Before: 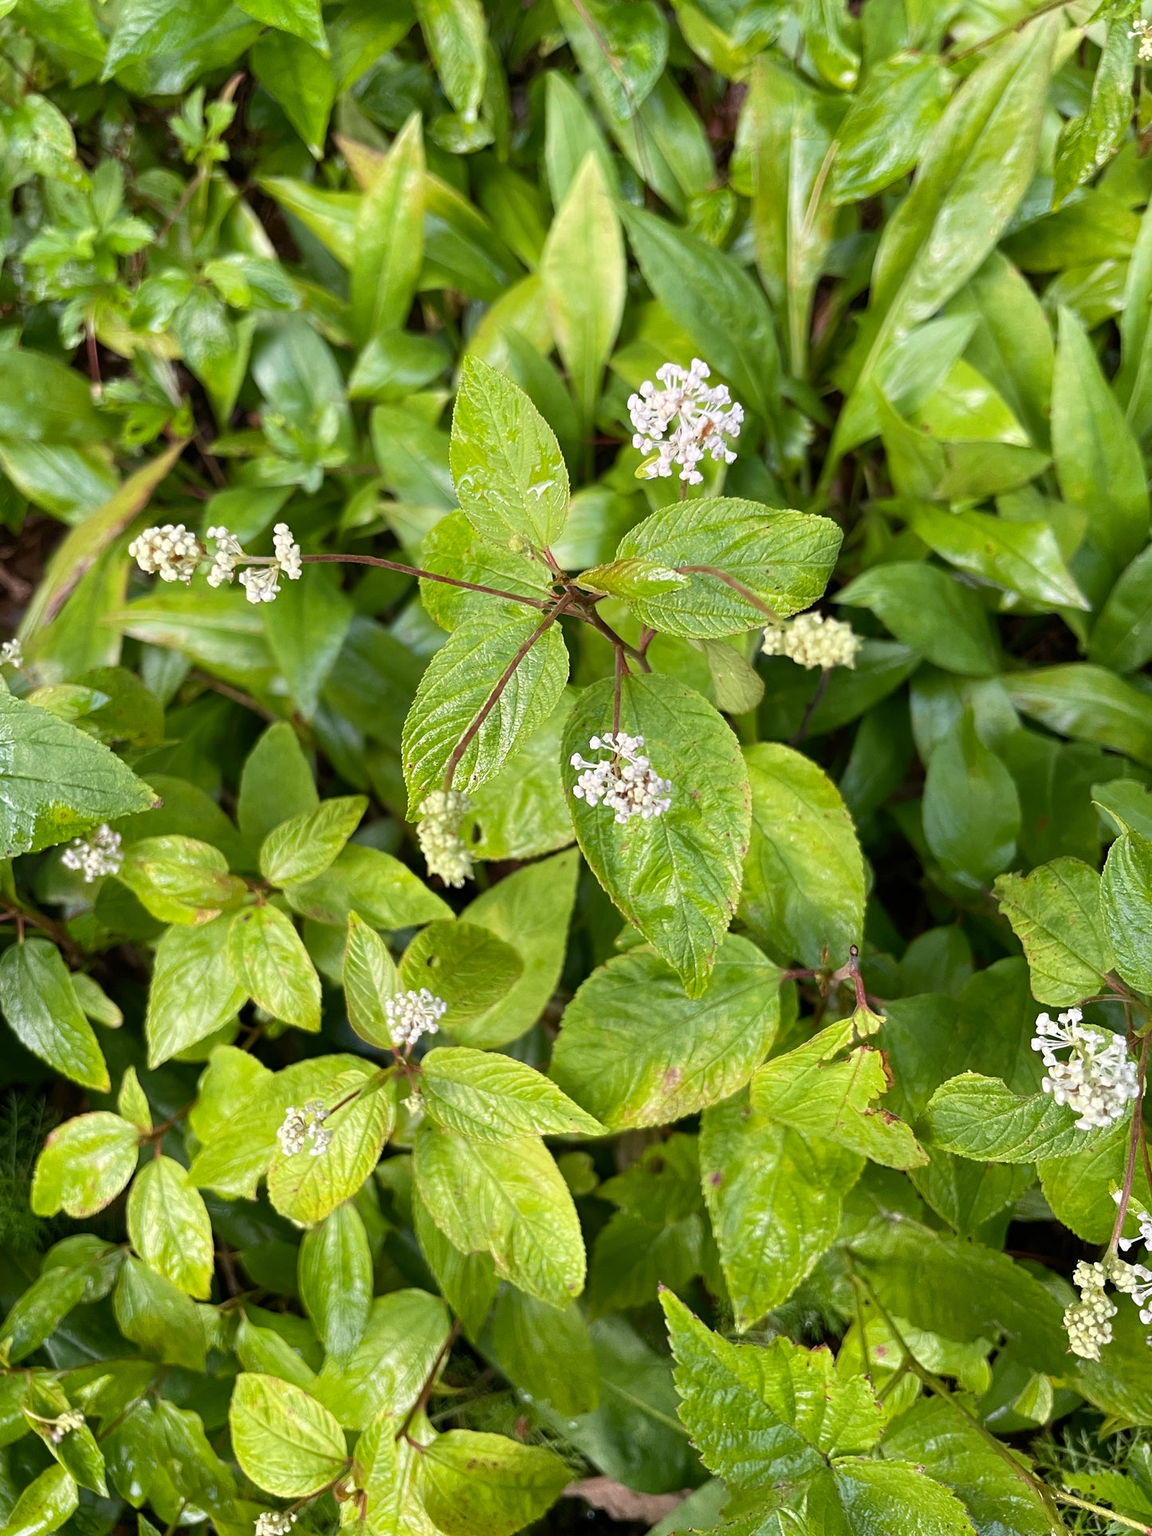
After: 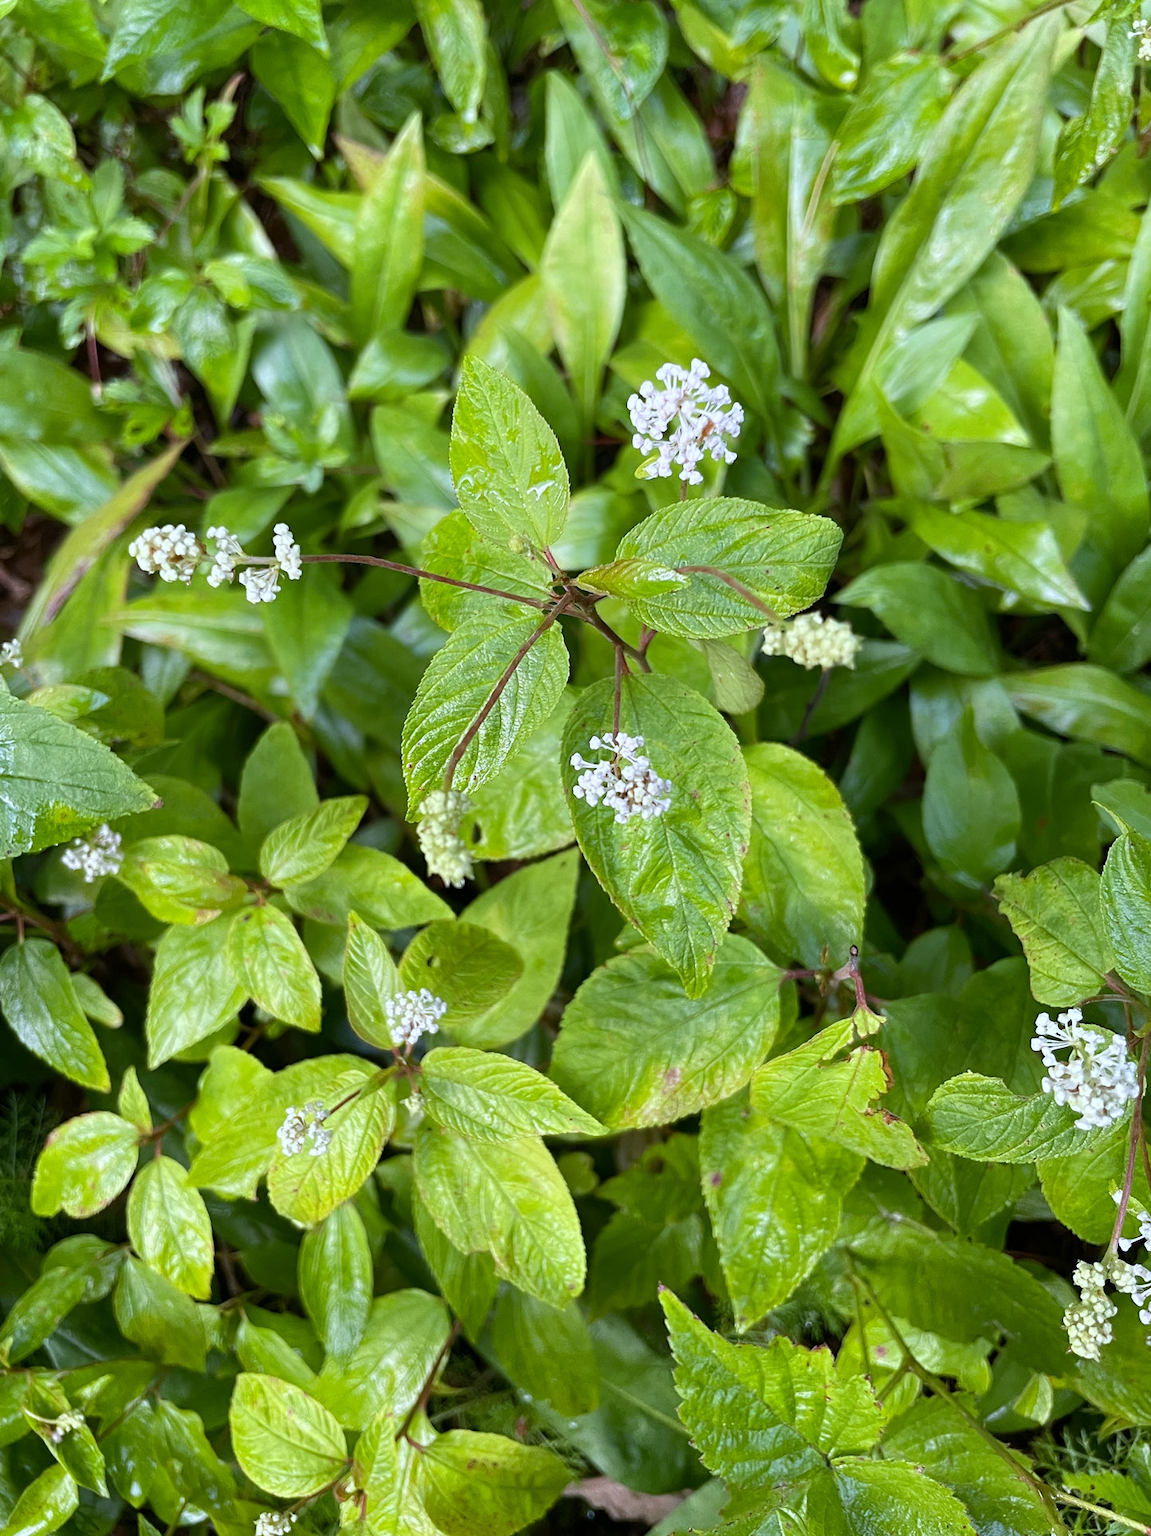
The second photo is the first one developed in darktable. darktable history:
exposure: compensate highlight preservation false
white balance: red 0.926, green 1.003, blue 1.133
